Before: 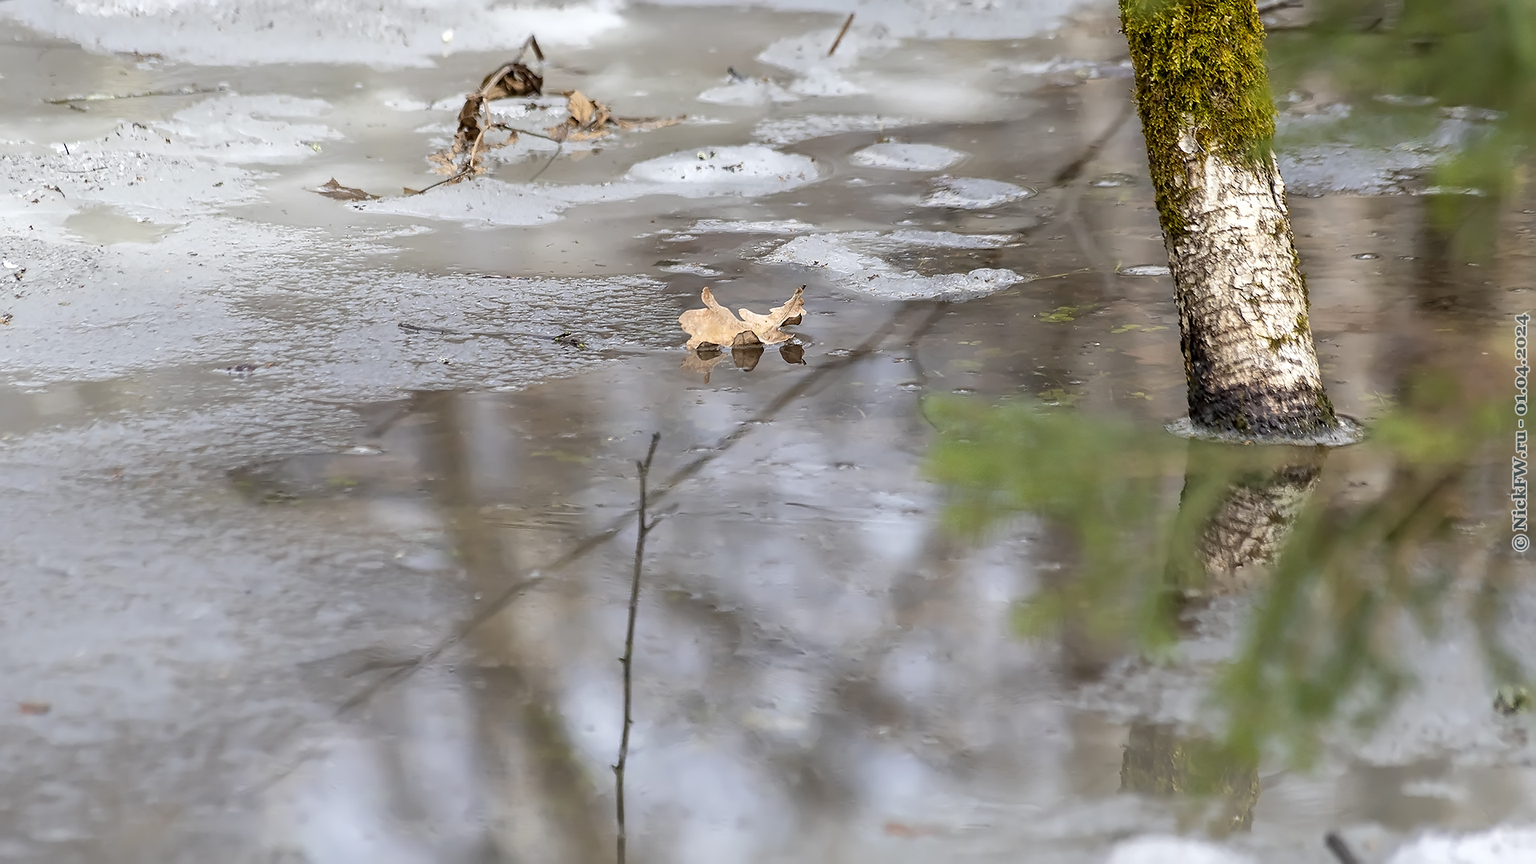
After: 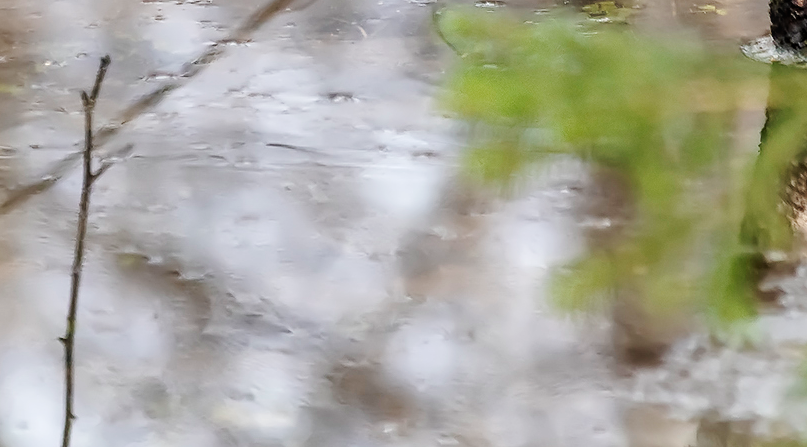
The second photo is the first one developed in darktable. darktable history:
tone curve: curves: ch0 [(0, 0.023) (0.103, 0.087) (0.295, 0.297) (0.445, 0.531) (0.553, 0.665) (0.735, 0.843) (0.994, 1)]; ch1 [(0, 0) (0.414, 0.395) (0.447, 0.447) (0.485, 0.495) (0.512, 0.523) (0.542, 0.581) (0.581, 0.632) (0.646, 0.715) (1, 1)]; ch2 [(0, 0) (0.369, 0.388) (0.449, 0.431) (0.478, 0.471) (0.516, 0.517) (0.579, 0.624) (0.674, 0.775) (1, 1)], preserve colors none
crop: left 37.291%, top 44.911%, right 20.658%, bottom 13.608%
local contrast: on, module defaults
